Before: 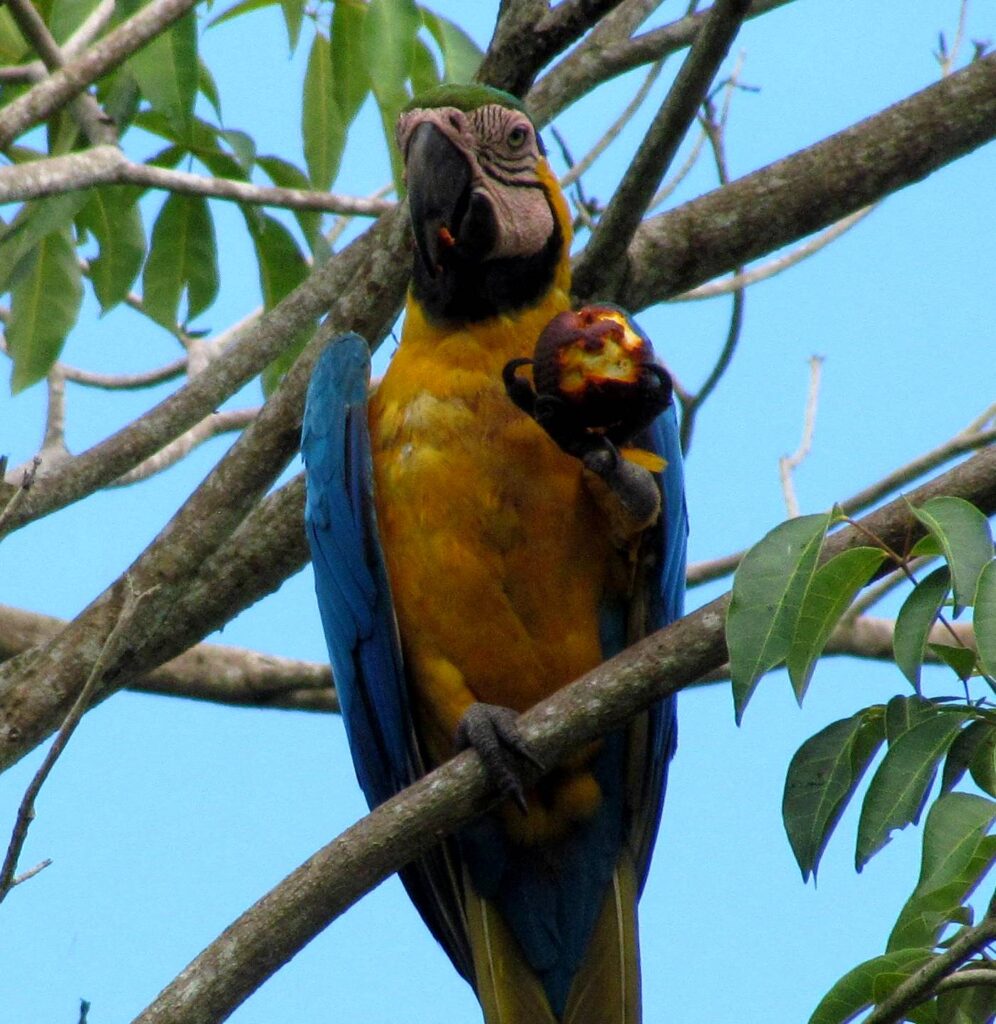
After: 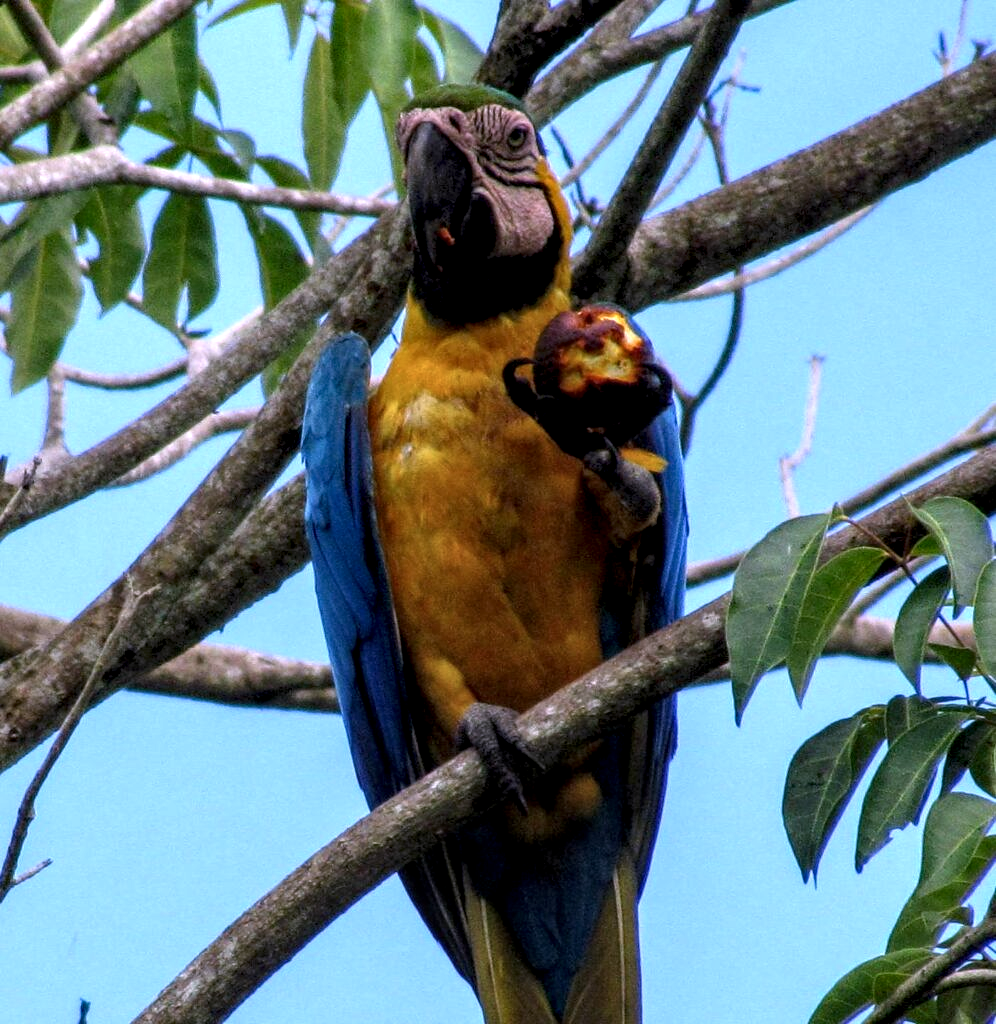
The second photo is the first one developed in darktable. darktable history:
white balance: red 1.042, blue 1.17
local contrast: detail 160%
